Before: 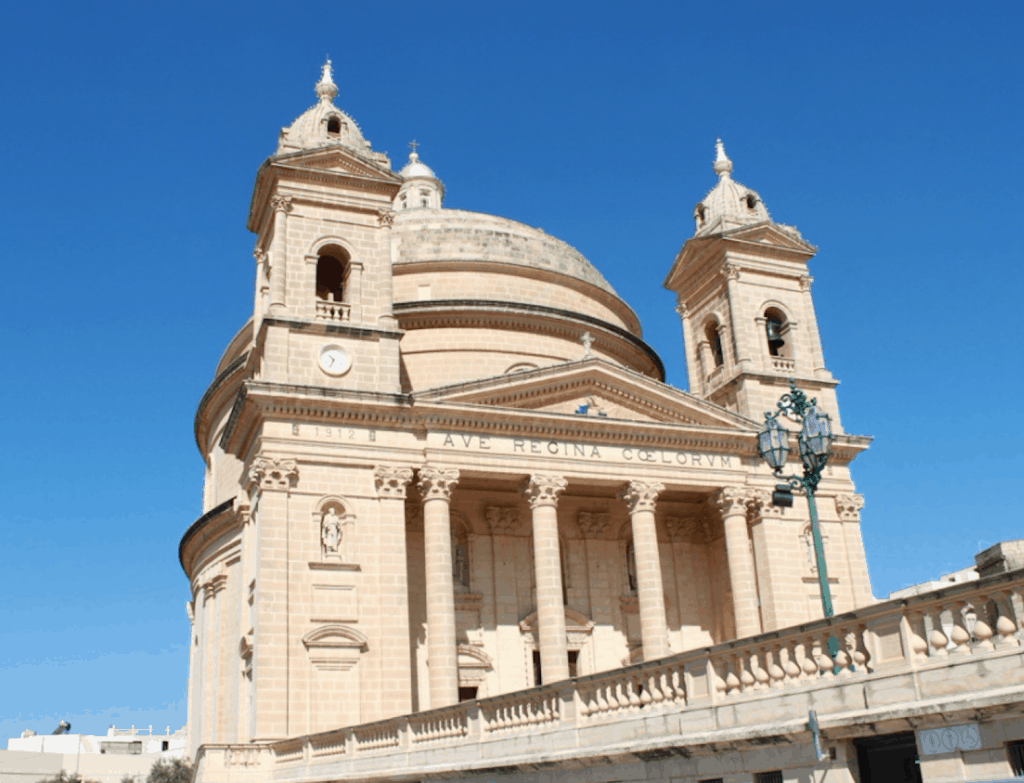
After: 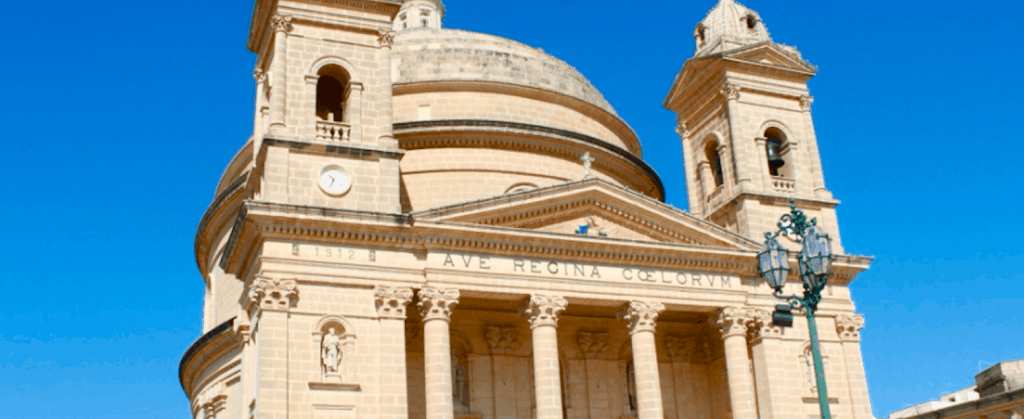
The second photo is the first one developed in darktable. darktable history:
crop and rotate: top 23.043%, bottom 23.437%
tone equalizer: on, module defaults
color balance rgb: perceptual saturation grading › global saturation 20%, perceptual saturation grading › highlights 2.68%, perceptual saturation grading › shadows 50%
